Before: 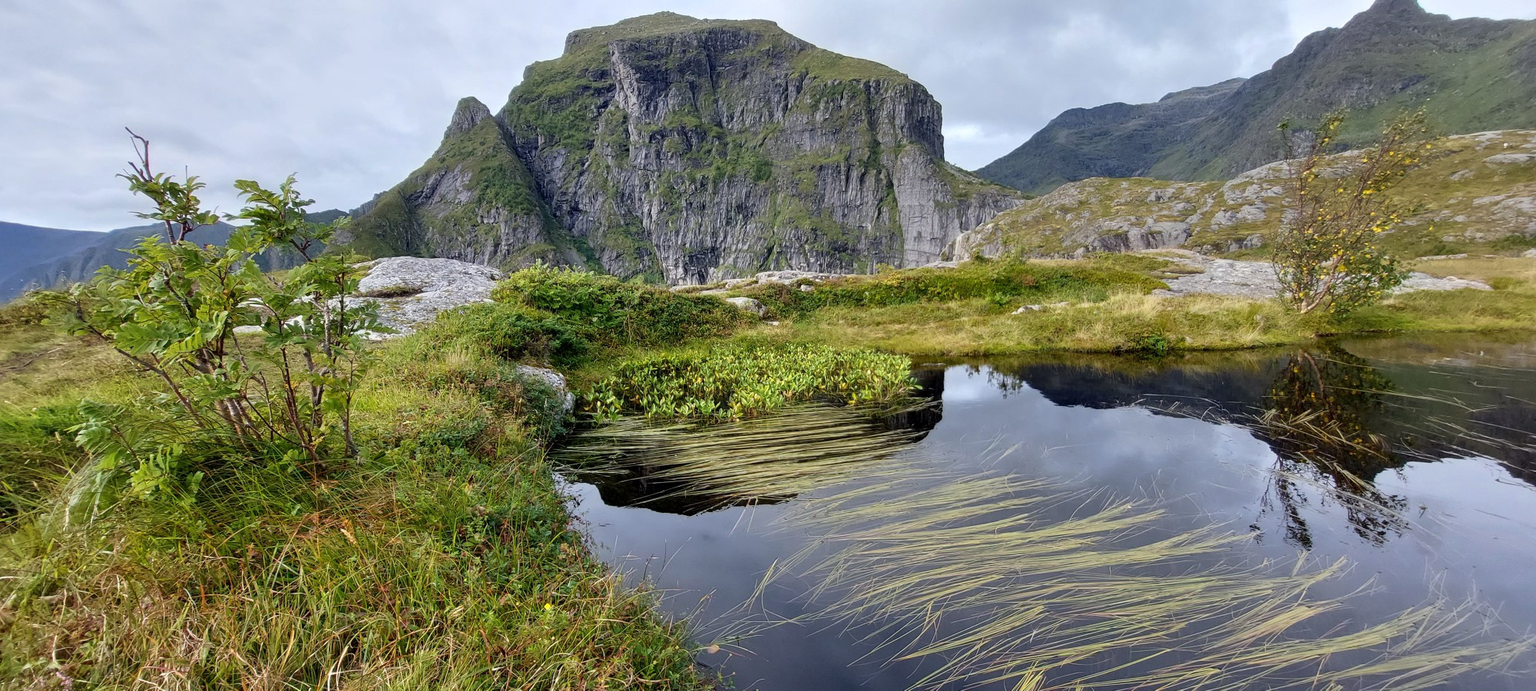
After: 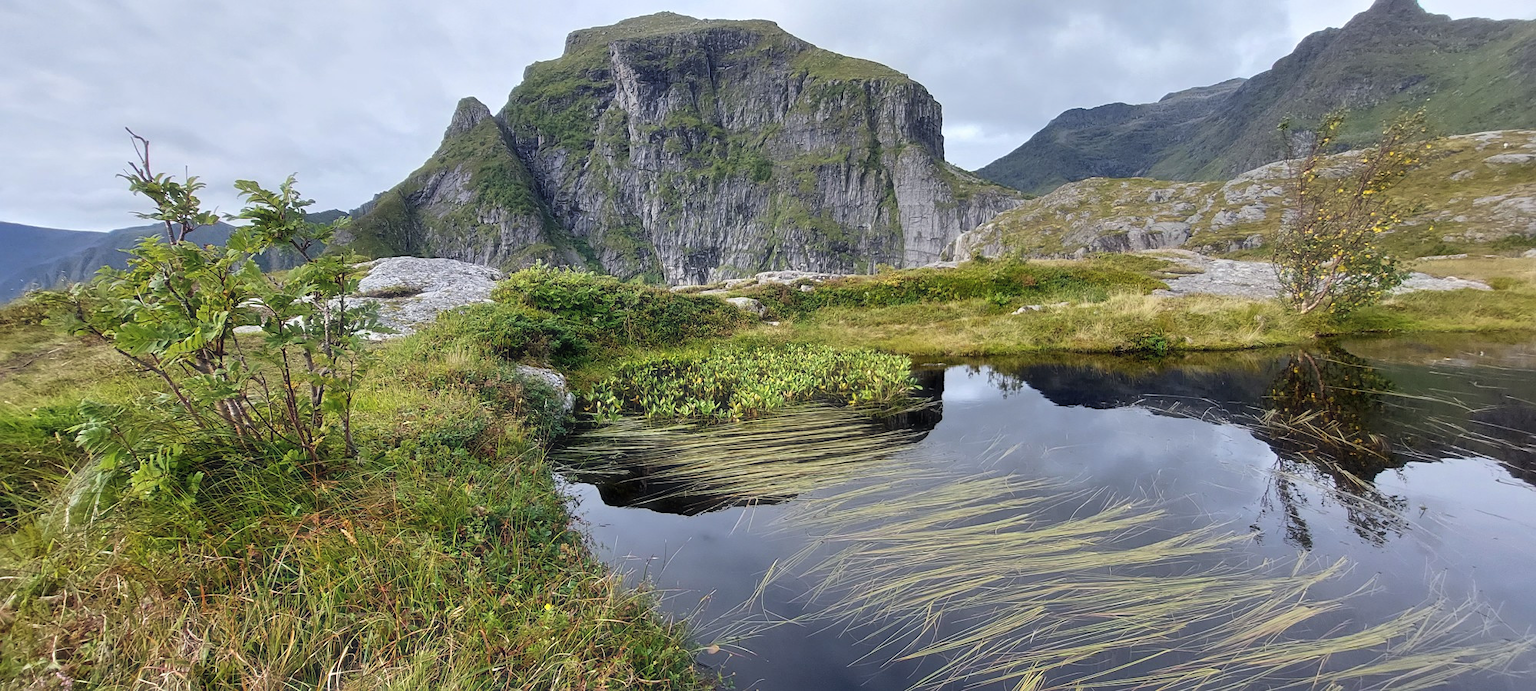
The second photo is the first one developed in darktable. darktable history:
tone equalizer: edges refinement/feathering 500, mask exposure compensation -1.57 EV, preserve details no
sharpen: amount 0.209
haze removal: strength -0.1, compatibility mode true, adaptive false
